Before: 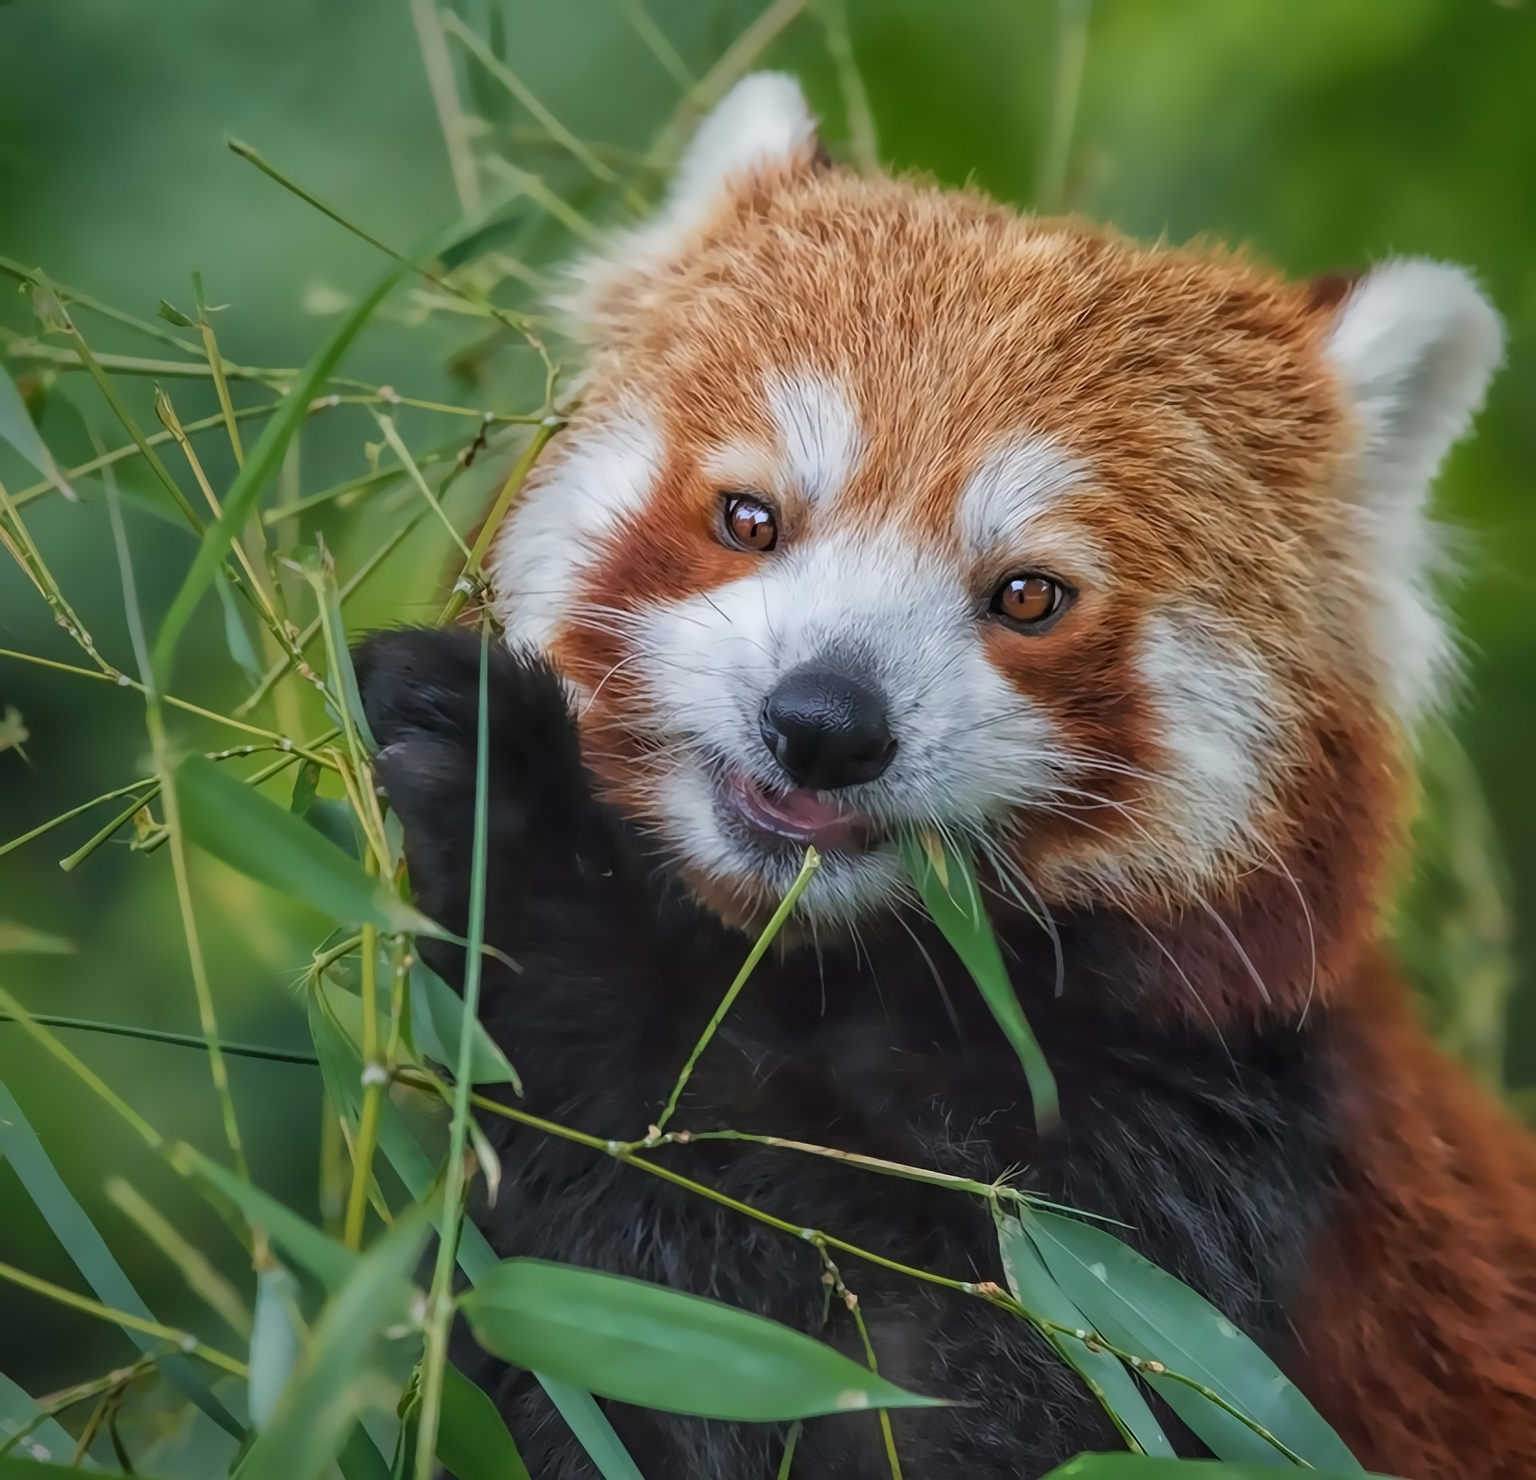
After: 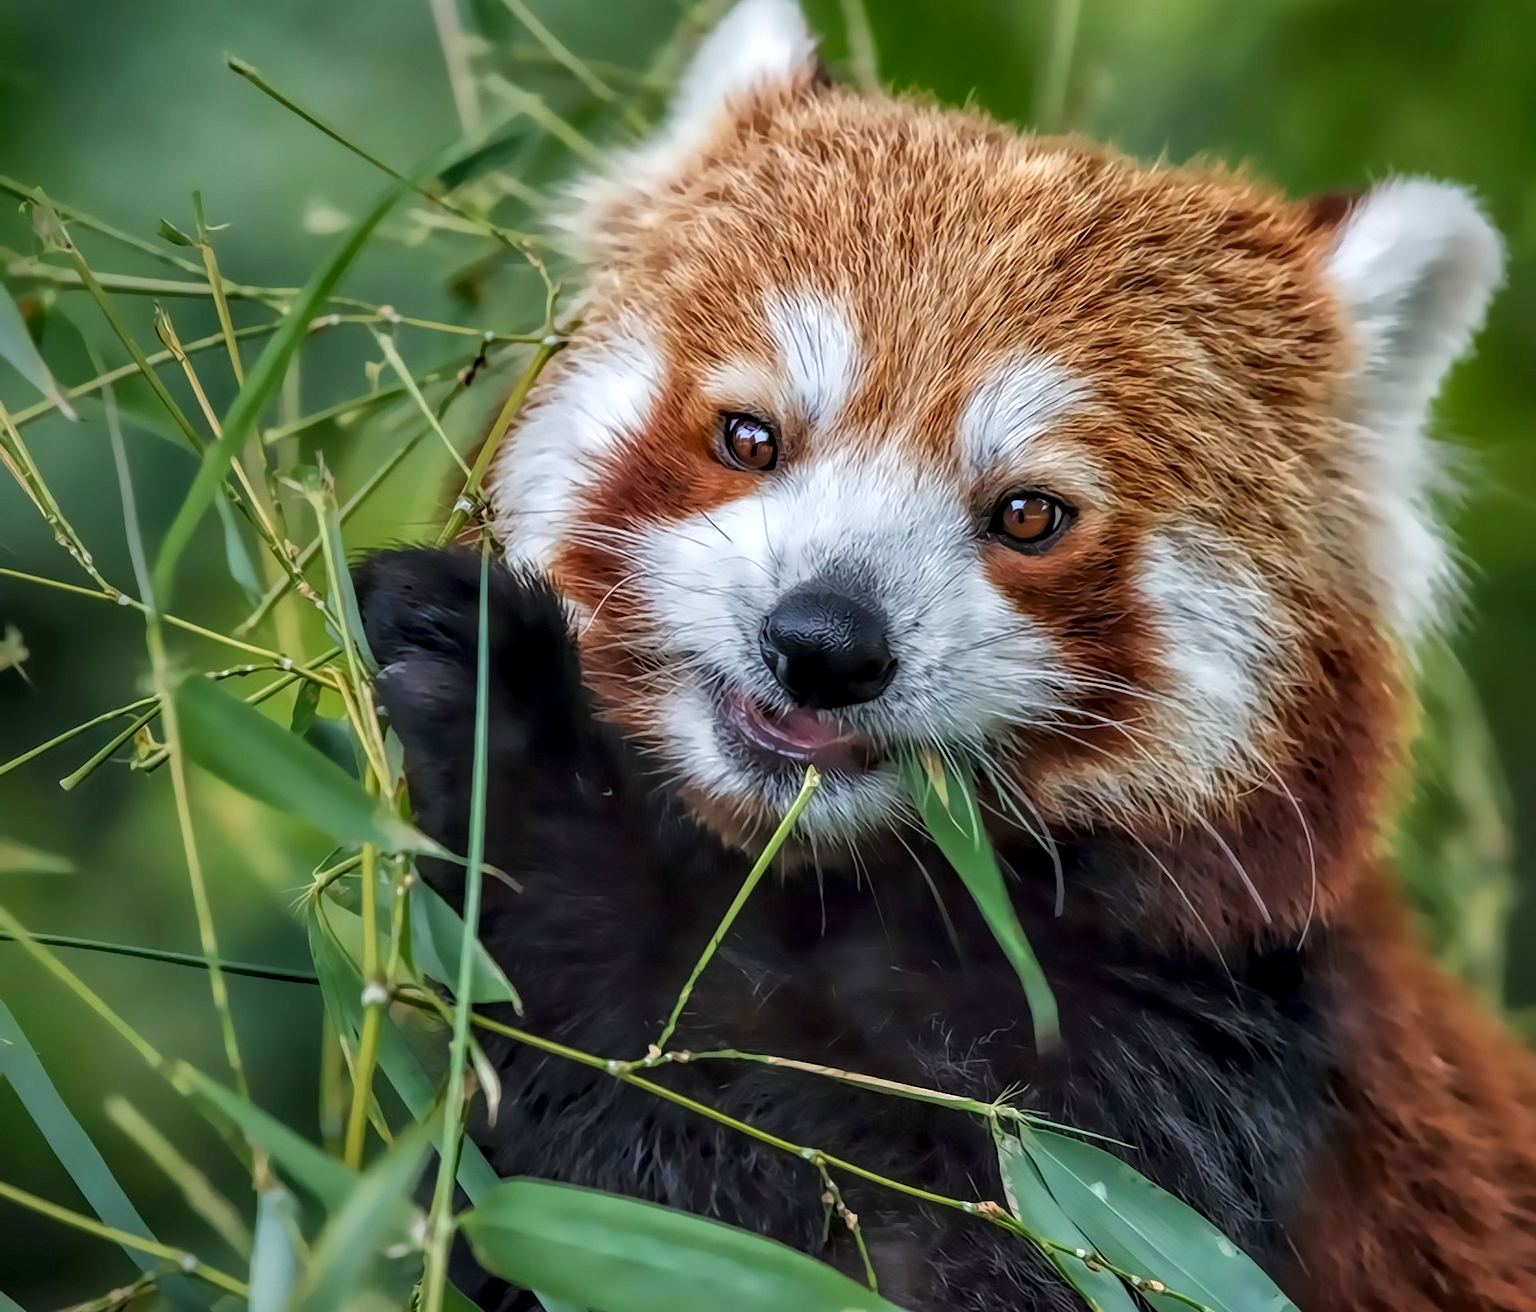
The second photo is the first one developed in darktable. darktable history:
crop and rotate: top 5.483%, bottom 5.846%
exposure: compensate exposure bias true, compensate highlight preservation false
contrast equalizer: y [[0.6 ×6], [0.55 ×6], [0 ×6], [0 ×6], [0 ×6]], mix 0.576
local contrast: on, module defaults
